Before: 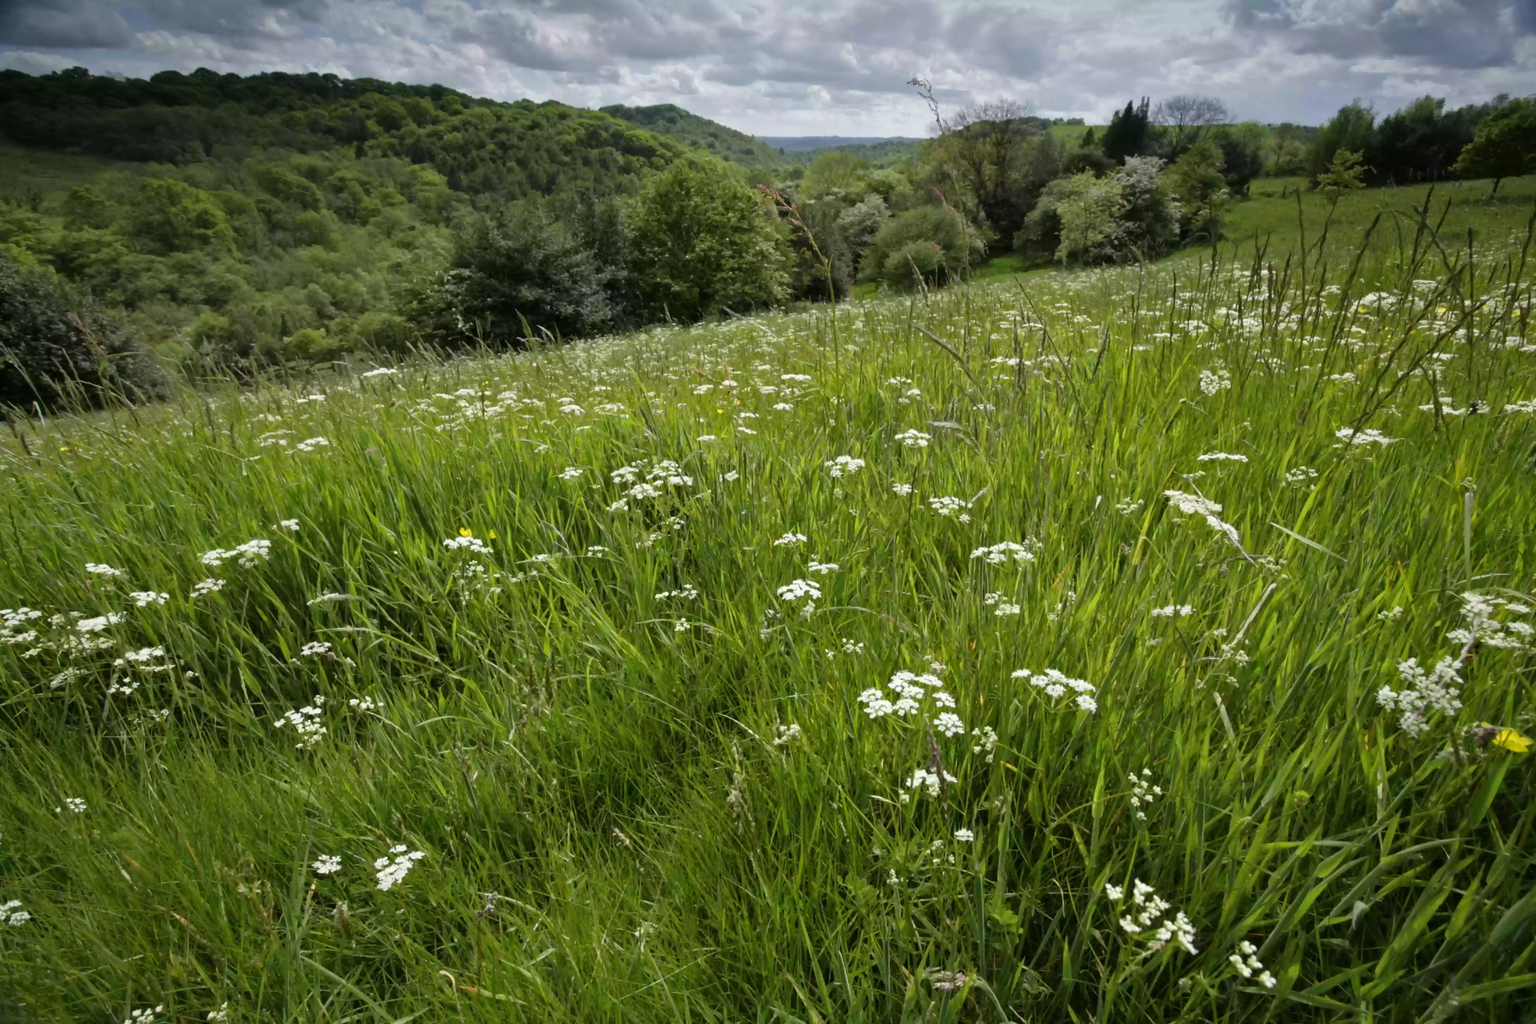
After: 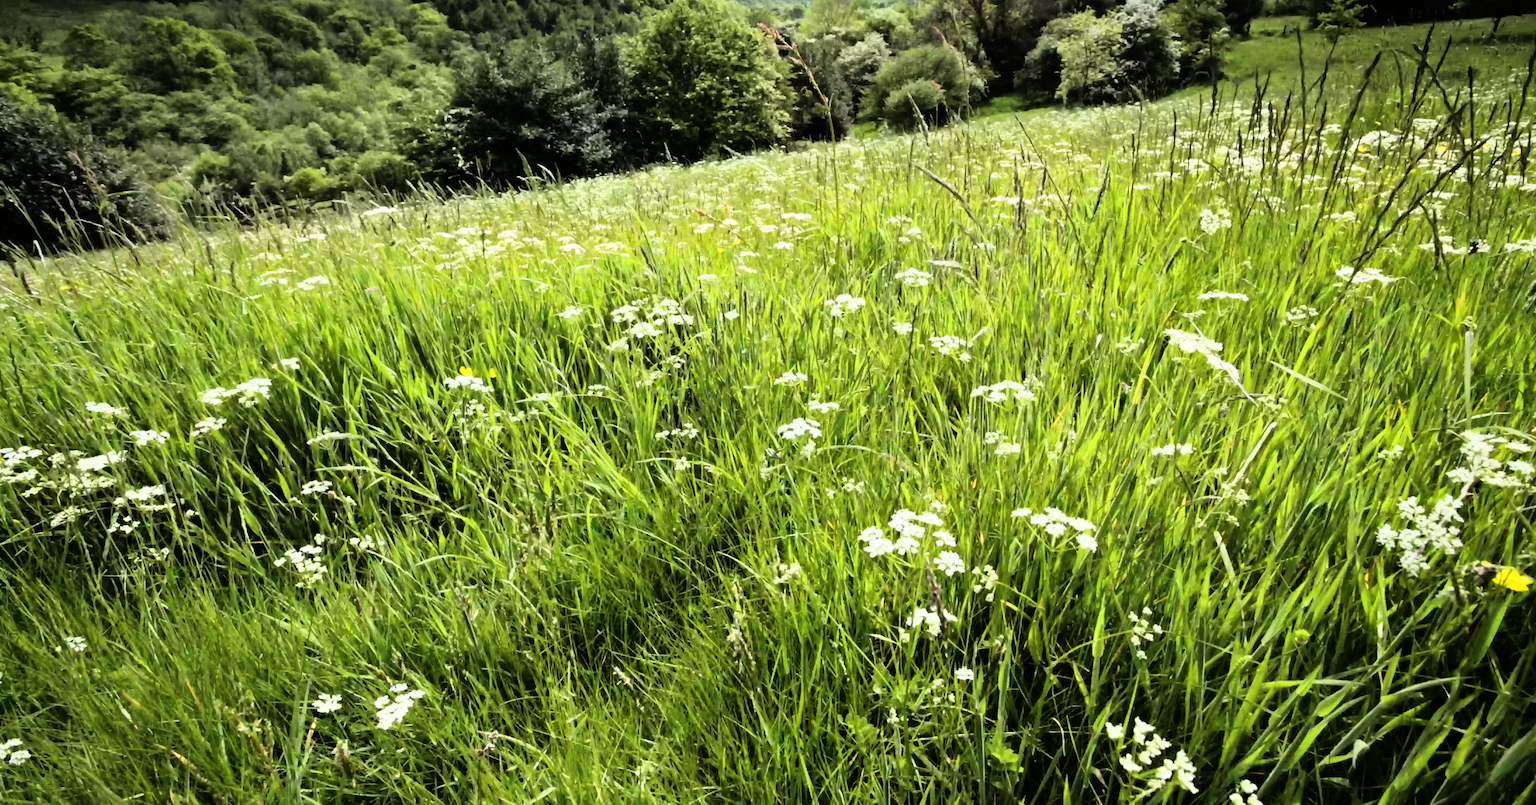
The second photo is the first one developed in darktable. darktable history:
rgb curve: curves: ch0 [(0, 0) (0.21, 0.15) (0.24, 0.21) (0.5, 0.75) (0.75, 0.96) (0.89, 0.99) (1, 1)]; ch1 [(0, 0.02) (0.21, 0.13) (0.25, 0.2) (0.5, 0.67) (0.75, 0.9) (0.89, 0.97) (1, 1)]; ch2 [(0, 0.02) (0.21, 0.13) (0.25, 0.2) (0.5, 0.67) (0.75, 0.9) (0.89, 0.97) (1, 1)], compensate middle gray true
crop and rotate: top 15.774%, bottom 5.506%
